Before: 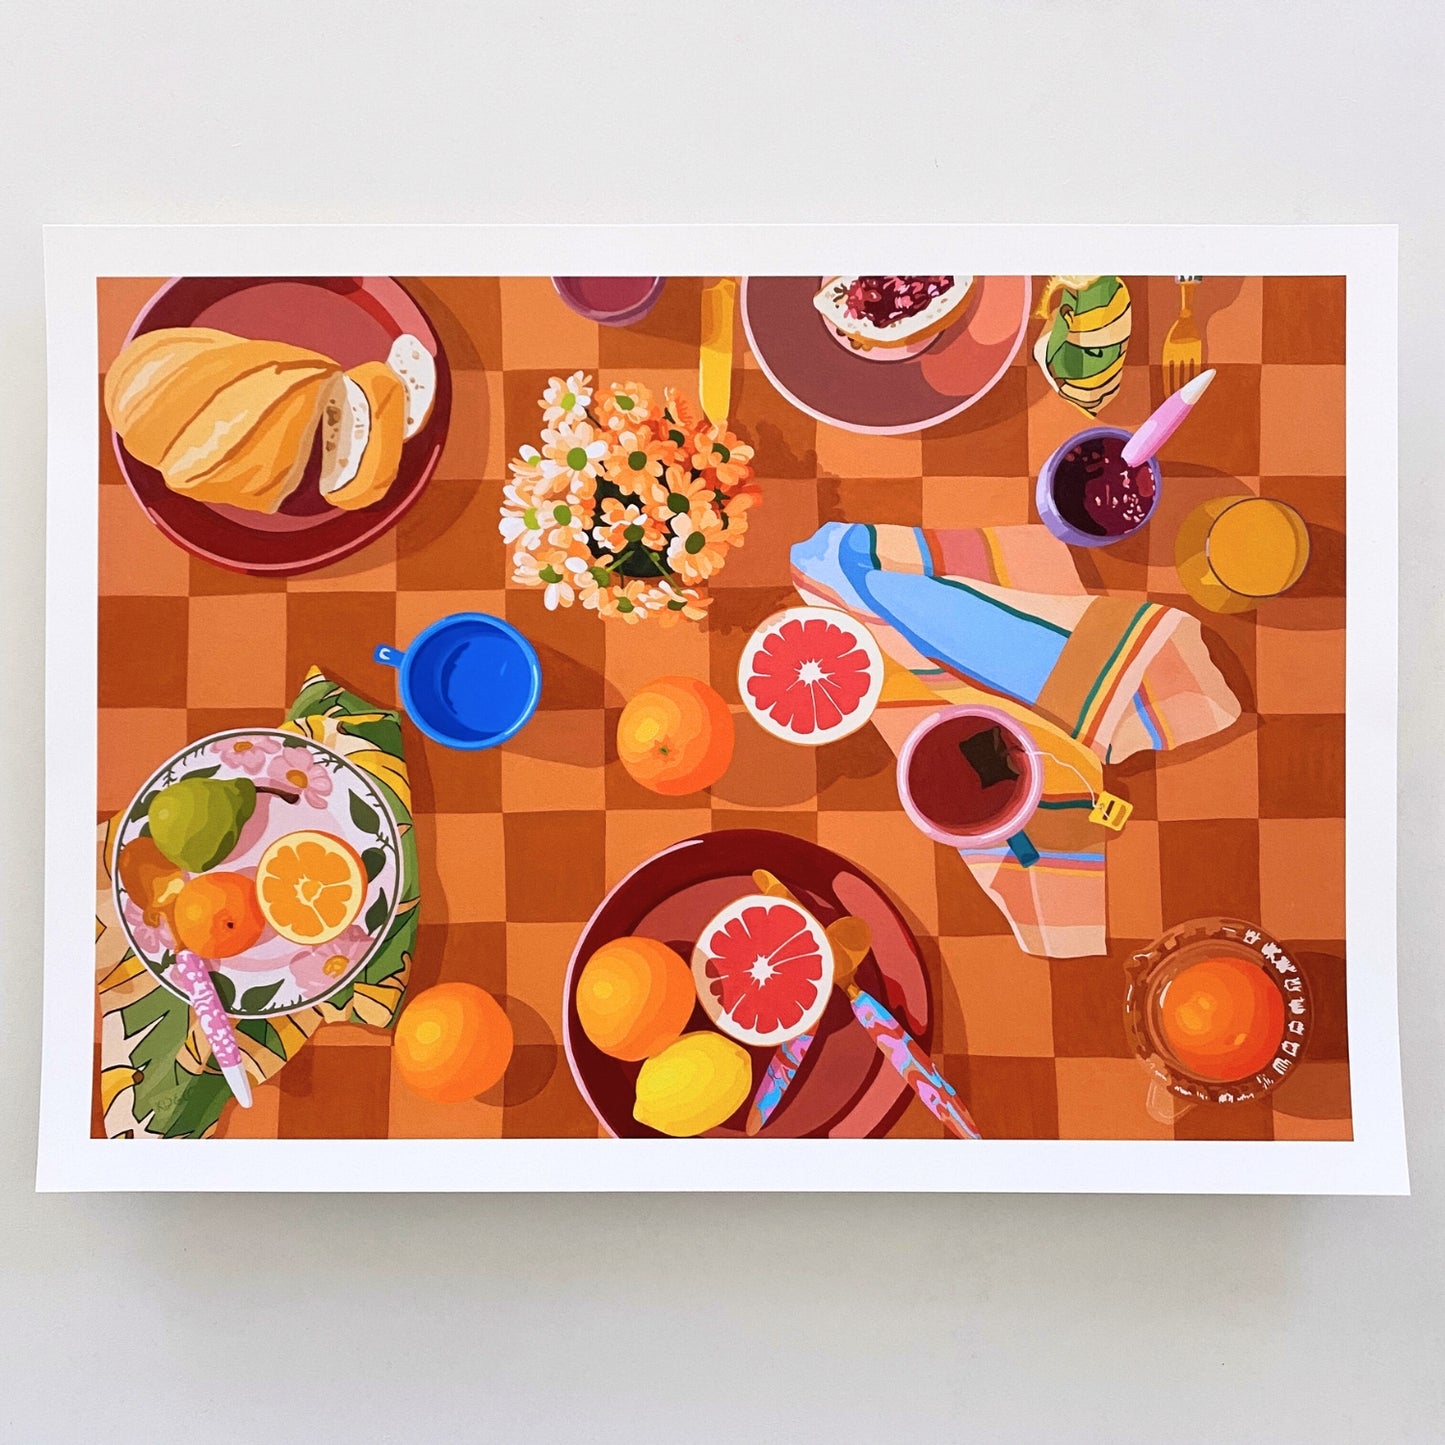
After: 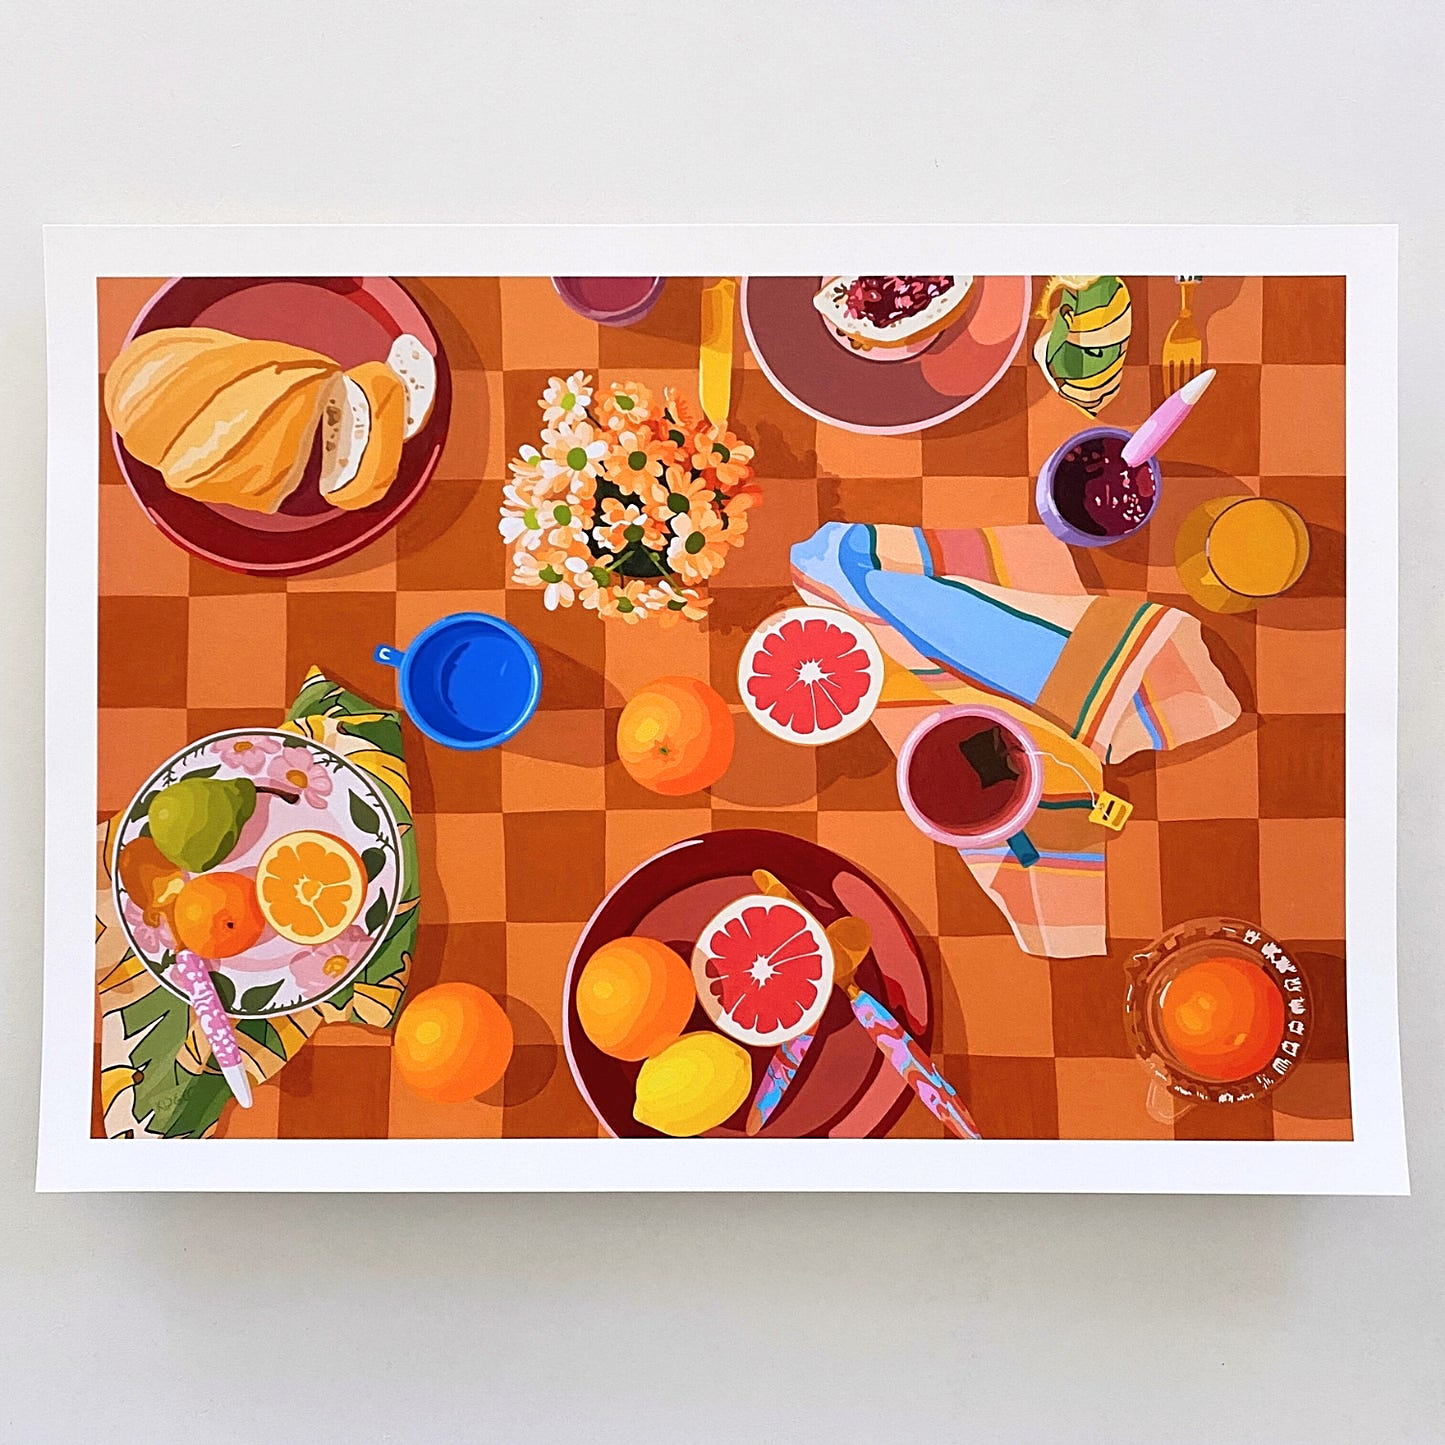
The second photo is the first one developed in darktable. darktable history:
sharpen: on, module defaults
color zones: curves: ch1 [(0, 0.513) (0.143, 0.524) (0.286, 0.511) (0.429, 0.506) (0.571, 0.503) (0.714, 0.503) (0.857, 0.508) (1, 0.513)]
